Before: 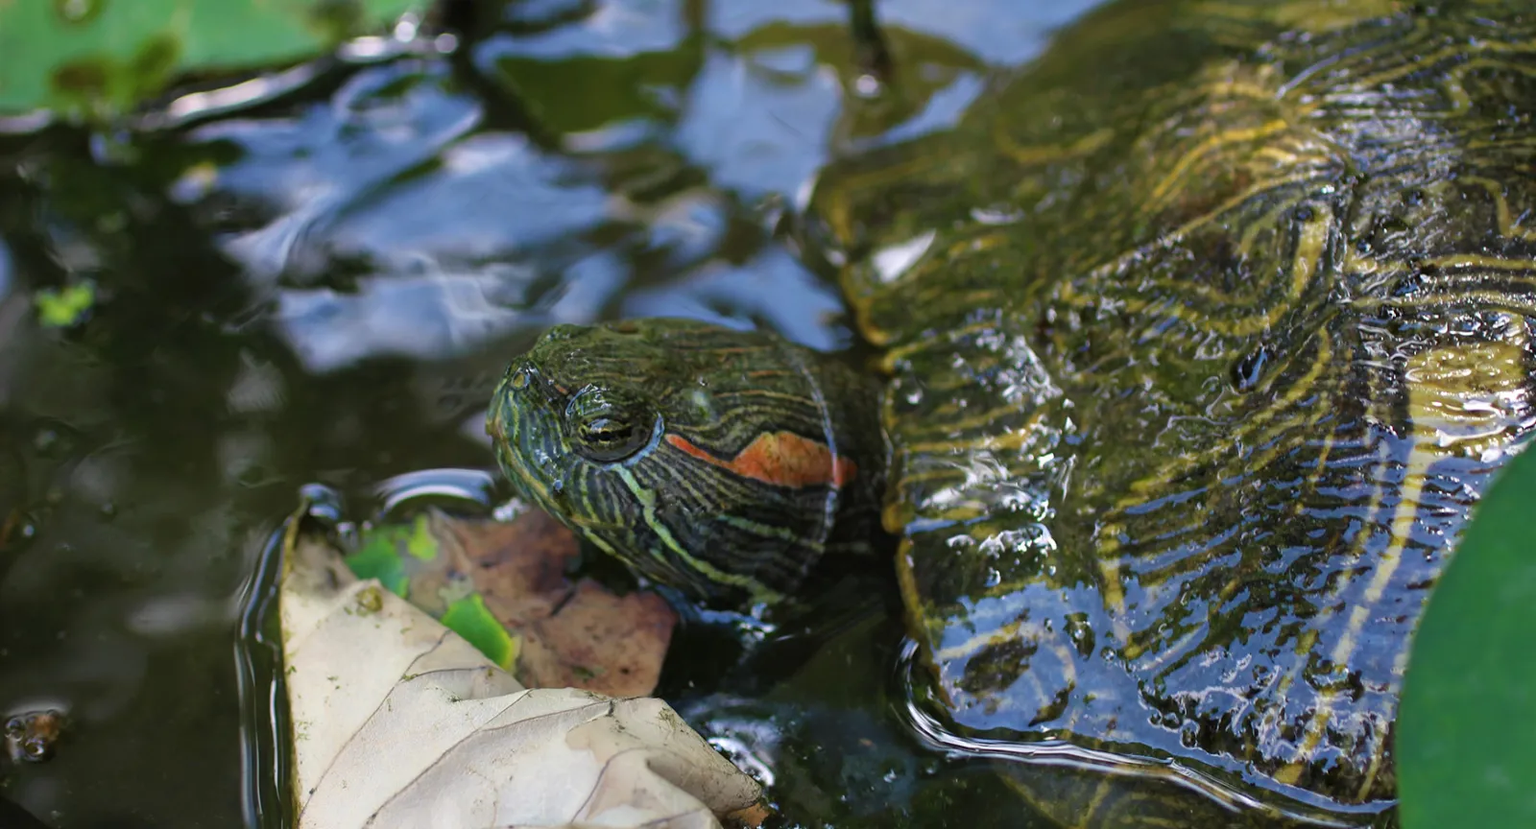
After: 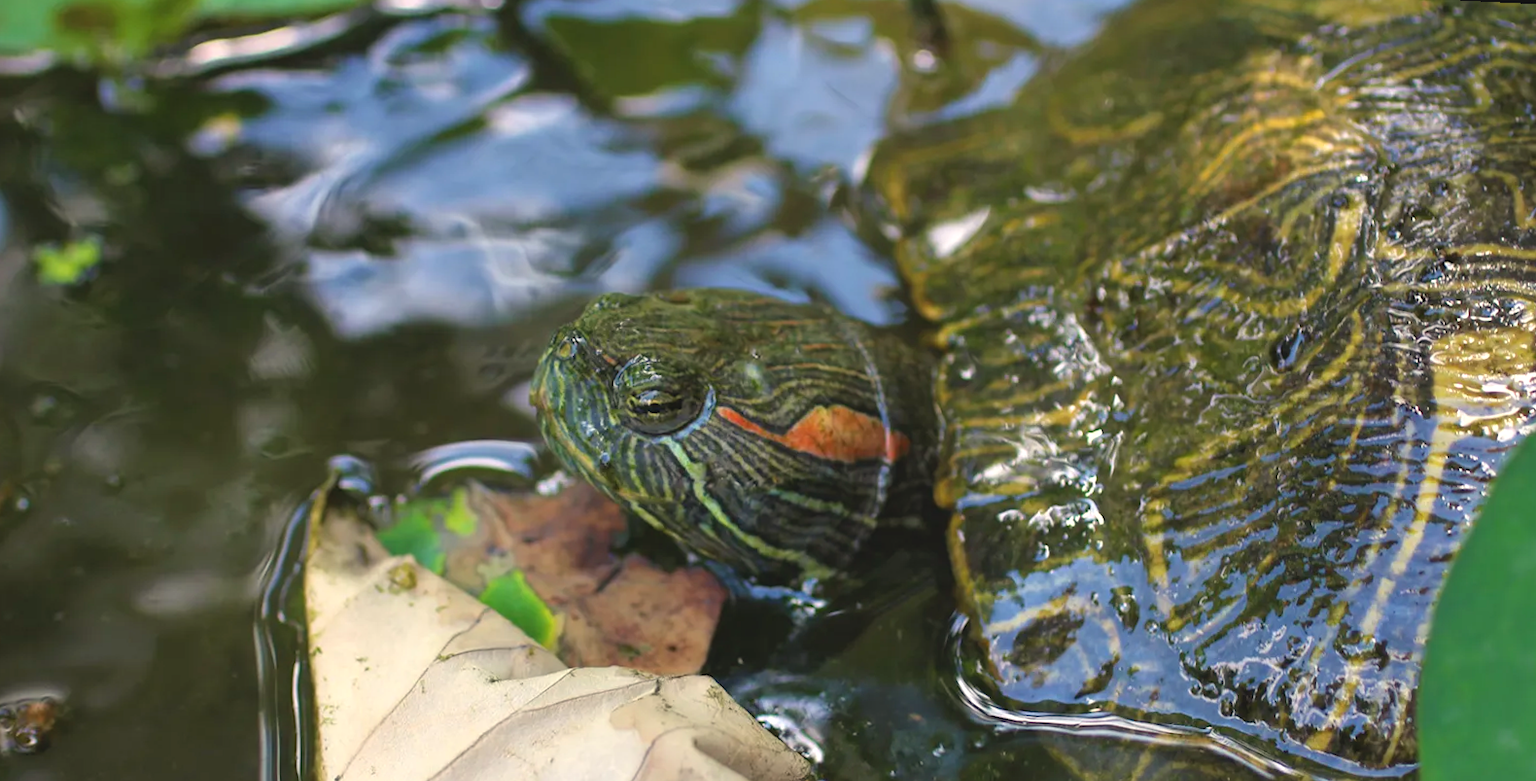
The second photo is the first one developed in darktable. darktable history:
white balance: red 1.045, blue 0.932
exposure: black level correction 0, exposure 0.5 EV, compensate exposure bias true, compensate highlight preservation false
contrast brightness saturation: contrast -0.11
rotate and perspective: rotation 0.679°, lens shift (horizontal) 0.136, crop left 0.009, crop right 0.991, crop top 0.078, crop bottom 0.95
